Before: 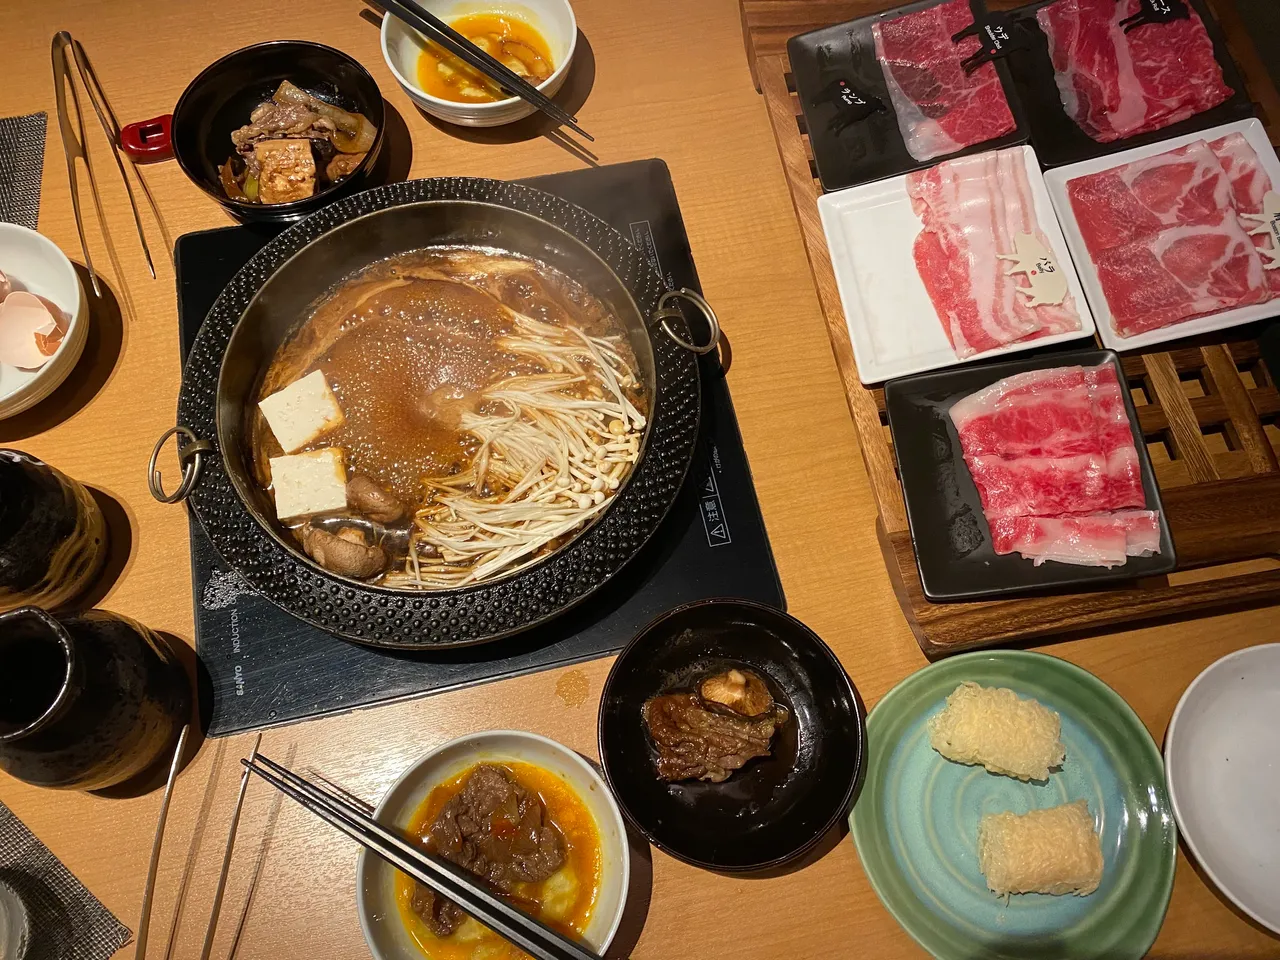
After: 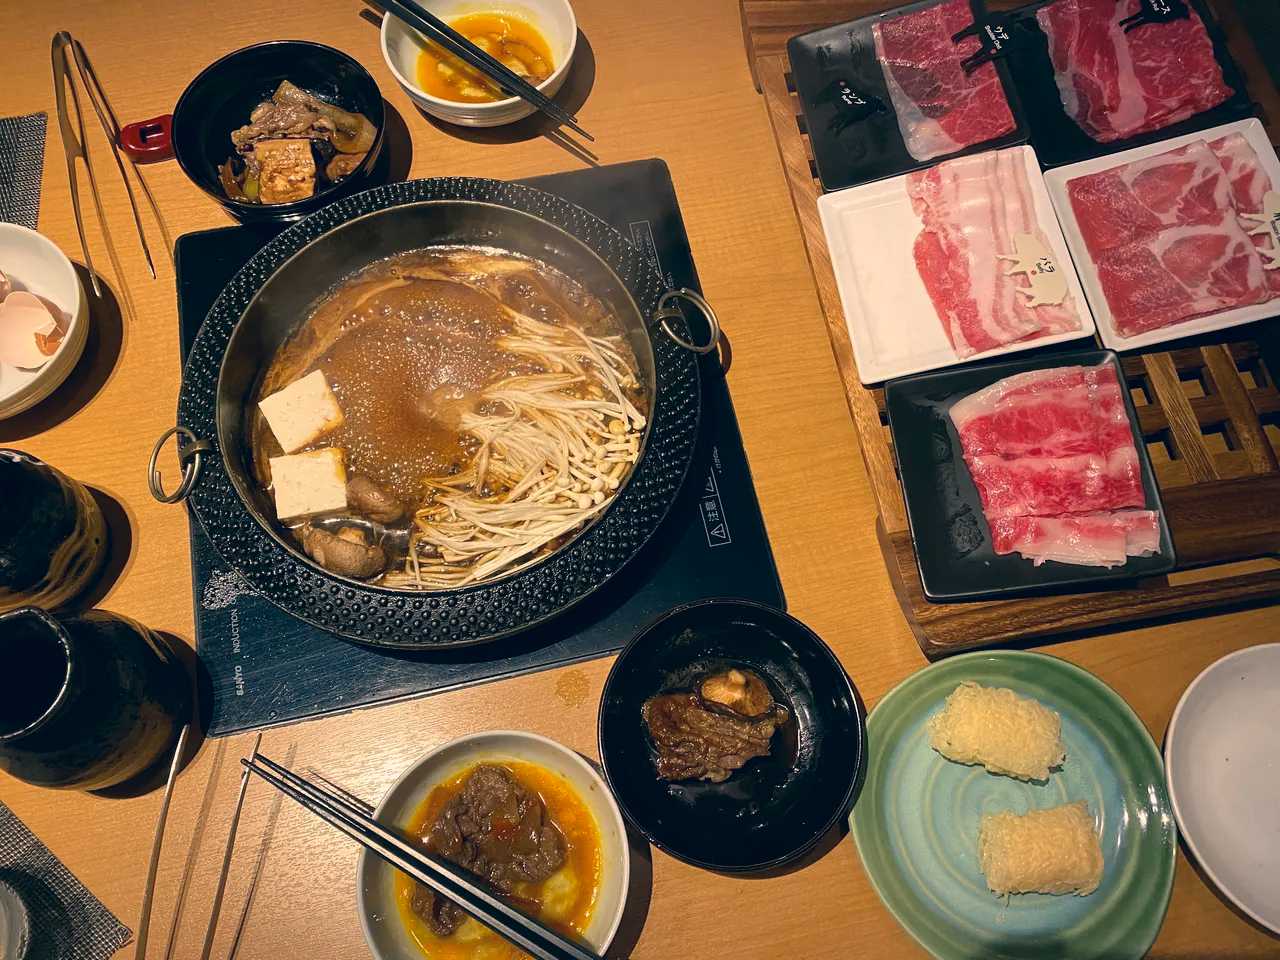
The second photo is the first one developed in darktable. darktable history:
color correction: highlights a* 10.37, highlights b* 14.23, shadows a* -9.91, shadows b* -14.9
